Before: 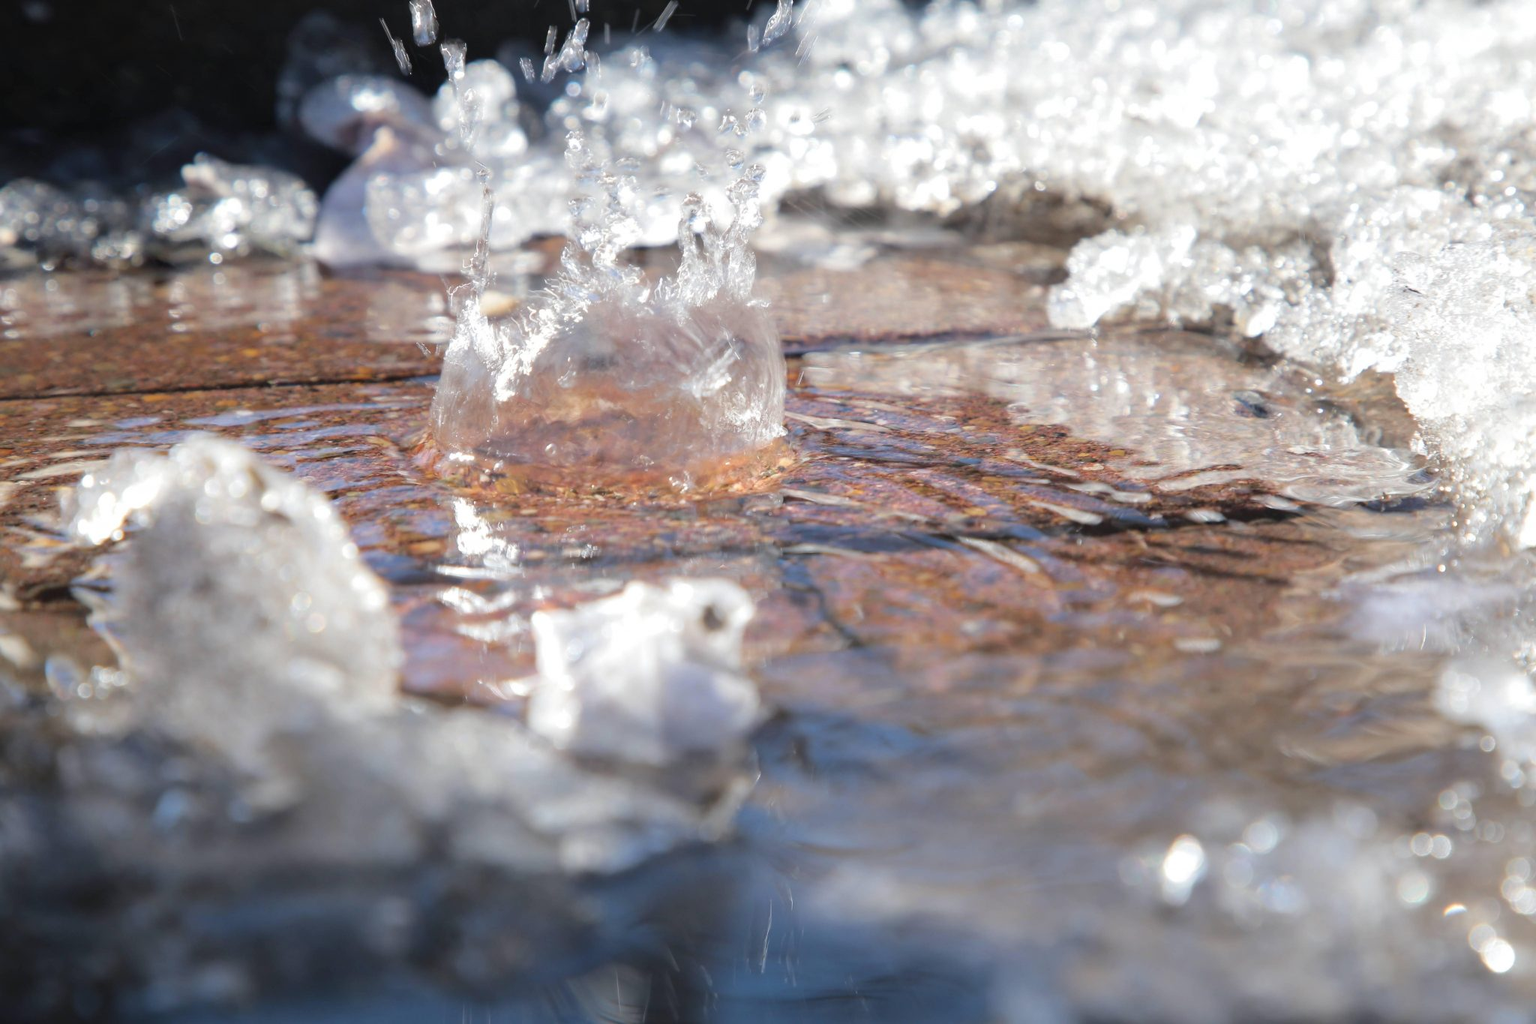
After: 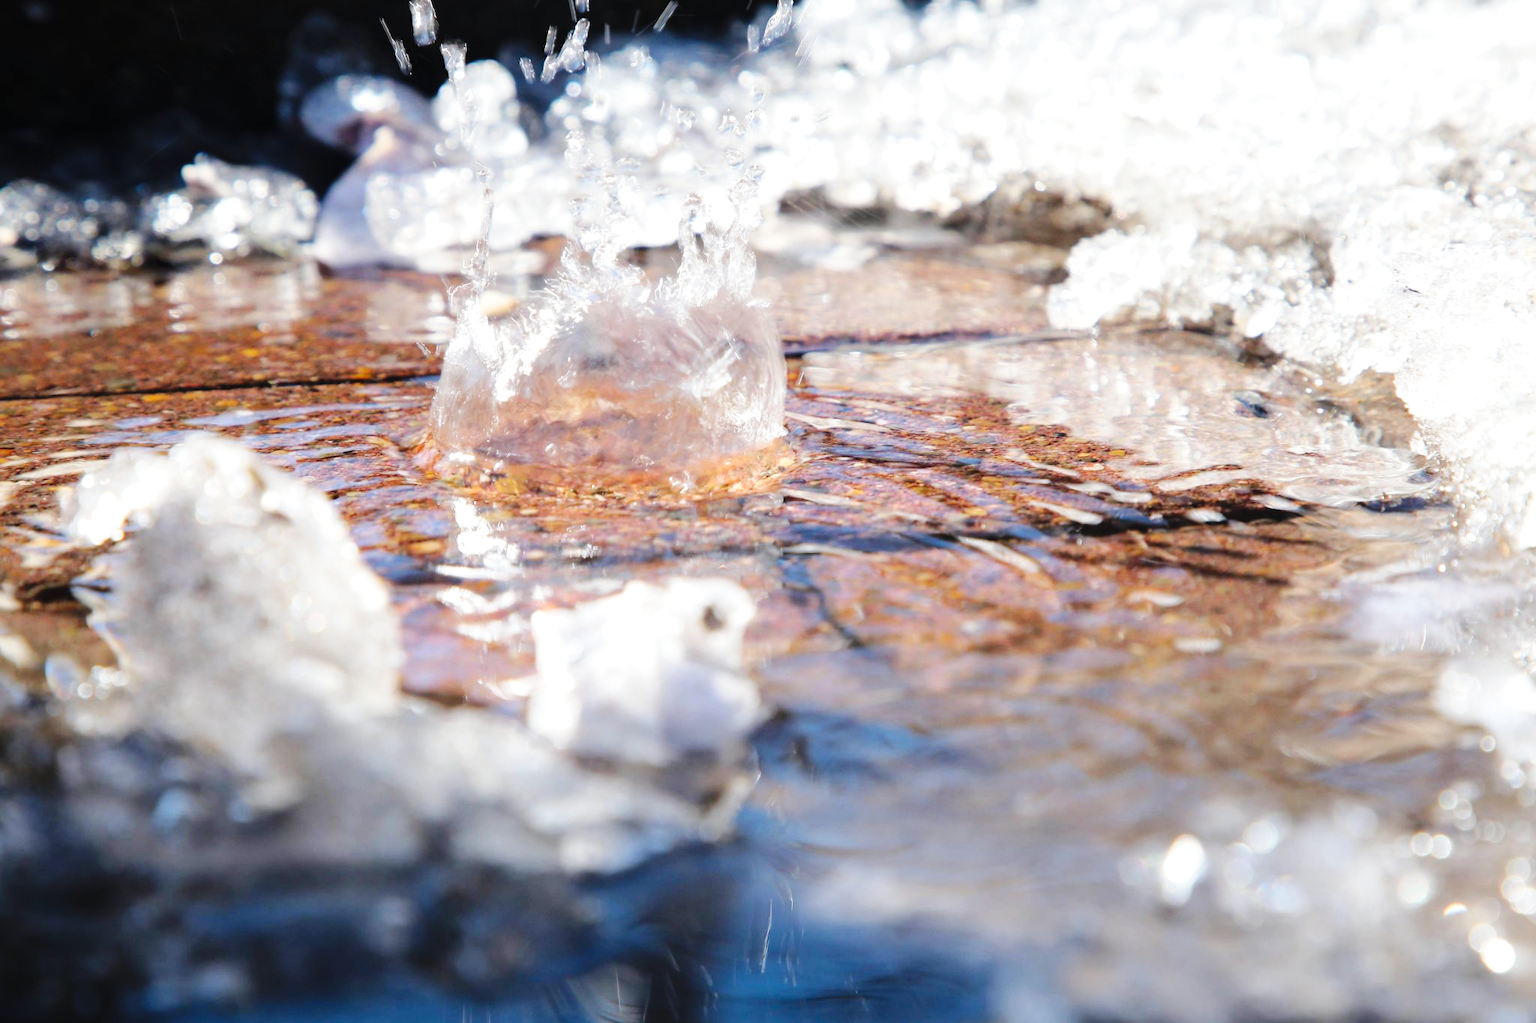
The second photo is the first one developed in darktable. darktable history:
color balance: contrast 8.5%, output saturation 105%
base curve: curves: ch0 [(0, 0) (0.036, 0.025) (0.121, 0.166) (0.206, 0.329) (0.605, 0.79) (1, 1)], preserve colors none
